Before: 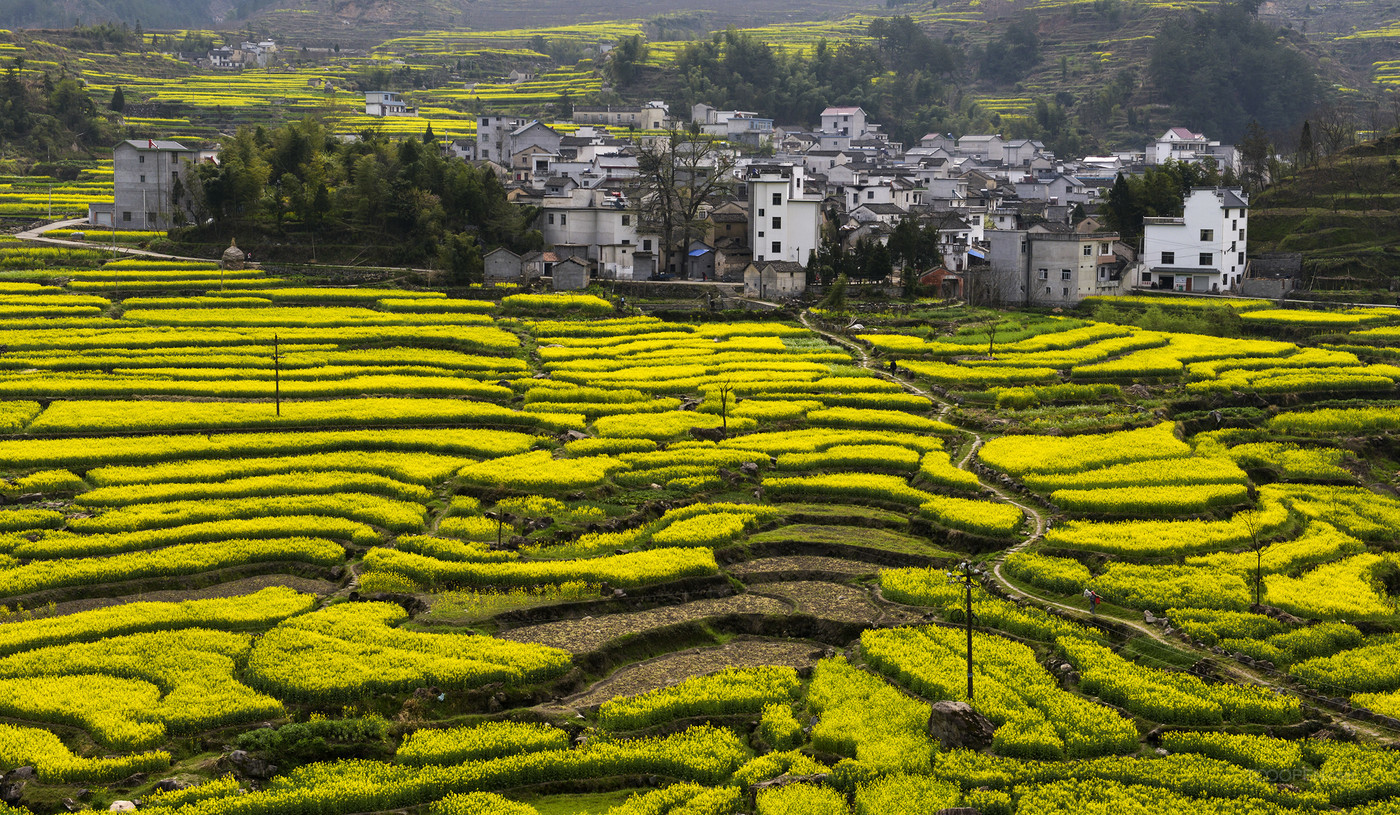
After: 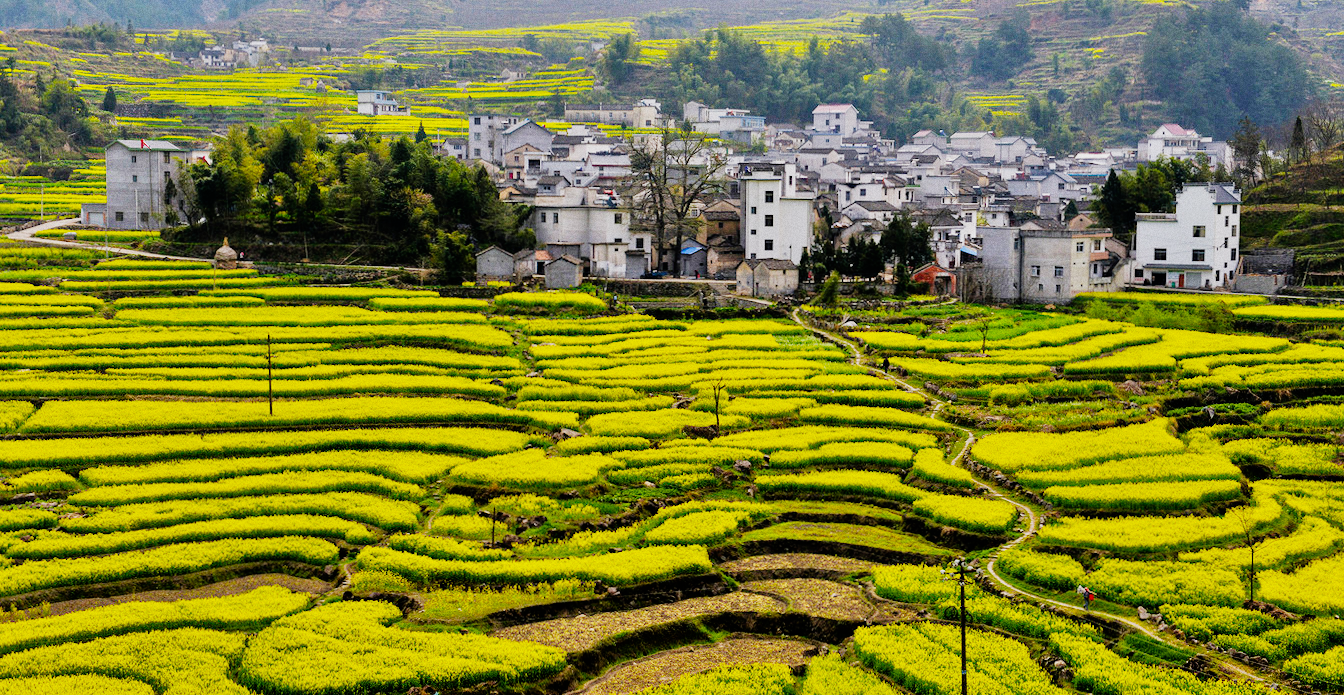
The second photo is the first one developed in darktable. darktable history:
tone equalizer: -7 EV 0.15 EV, -6 EV 0.6 EV, -5 EV 1.15 EV, -4 EV 1.33 EV, -3 EV 1.15 EV, -2 EV 0.6 EV, -1 EV 0.15 EV, mask exposure compensation -0.5 EV
crop and rotate: angle 0.2°, left 0.275%, right 3.127%, bottom 14.18%
color balance: output saturation 120%
grain: coarseness 0.09 ISO
sigmoid: contrast 1.7, skew -0.2, preserve hue 0%, red attenuation 0.1, red rotation 0.035, green attenuation 0.1, green rotation -0.017, blue attenuation 0.15, blue rotation -0.052, base primaries Rec2020
